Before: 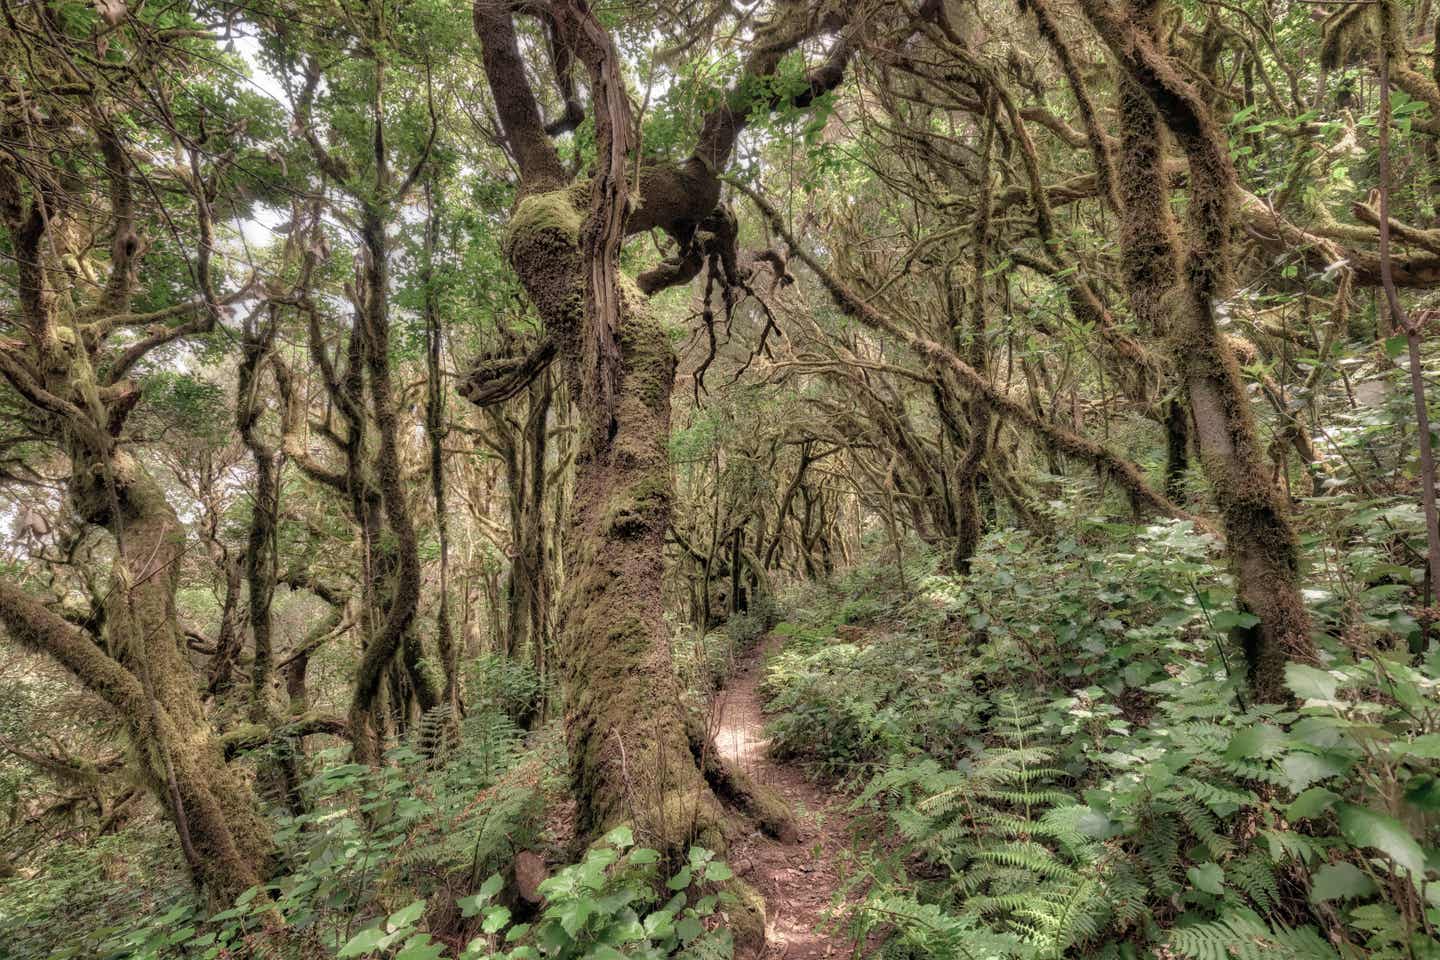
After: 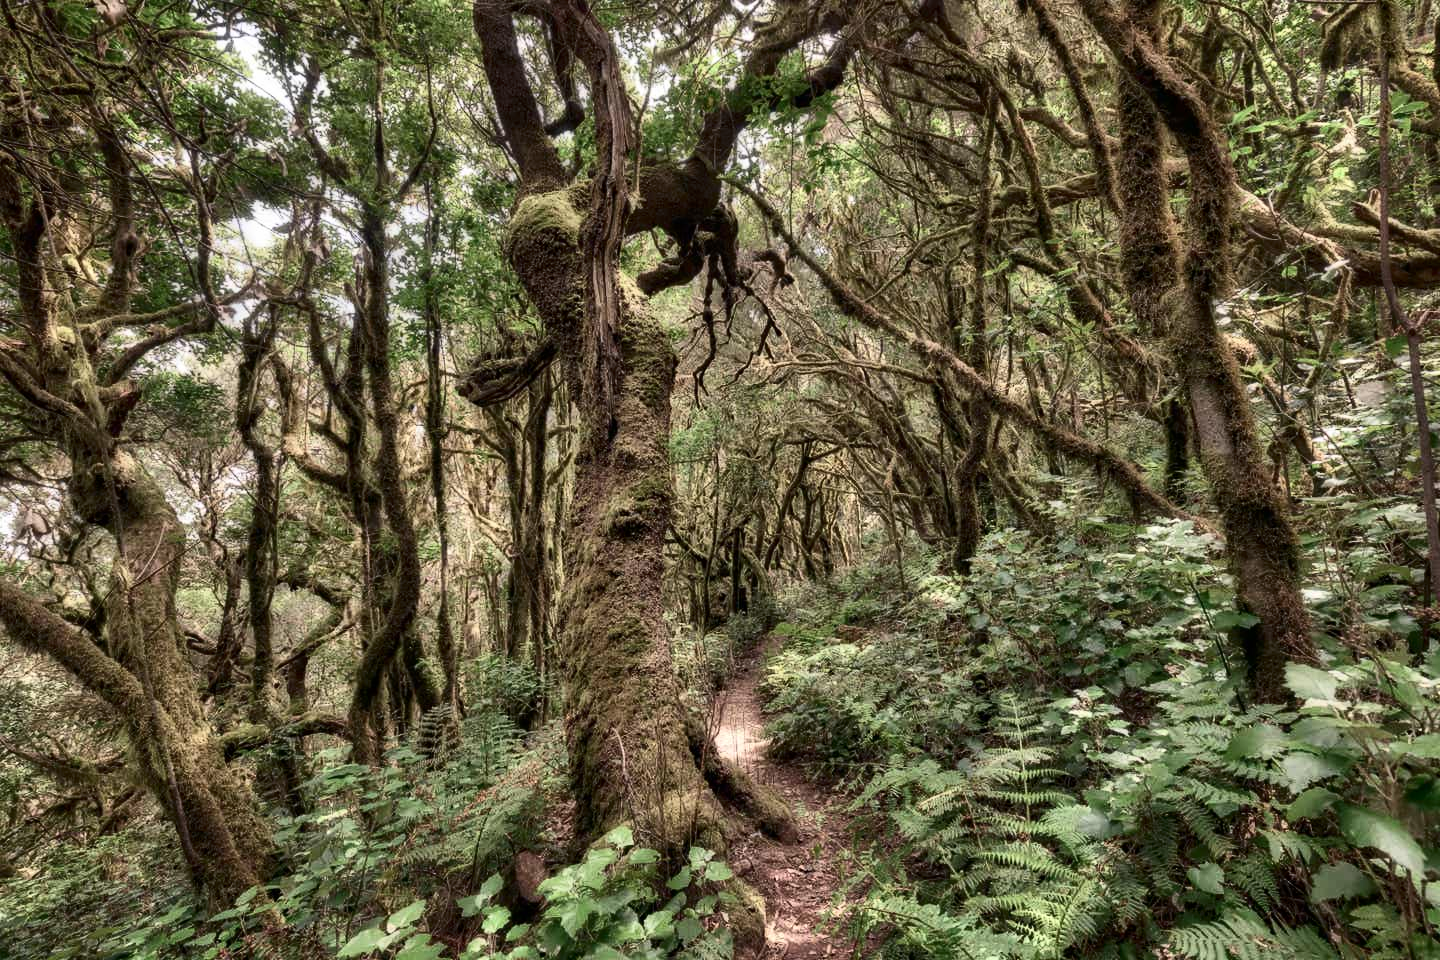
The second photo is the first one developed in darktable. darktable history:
base curve: curves: ch0 [(0, 0) (0.303, 0.277) (1, 1)]
contrast brightness saturation: contrast 0.275
